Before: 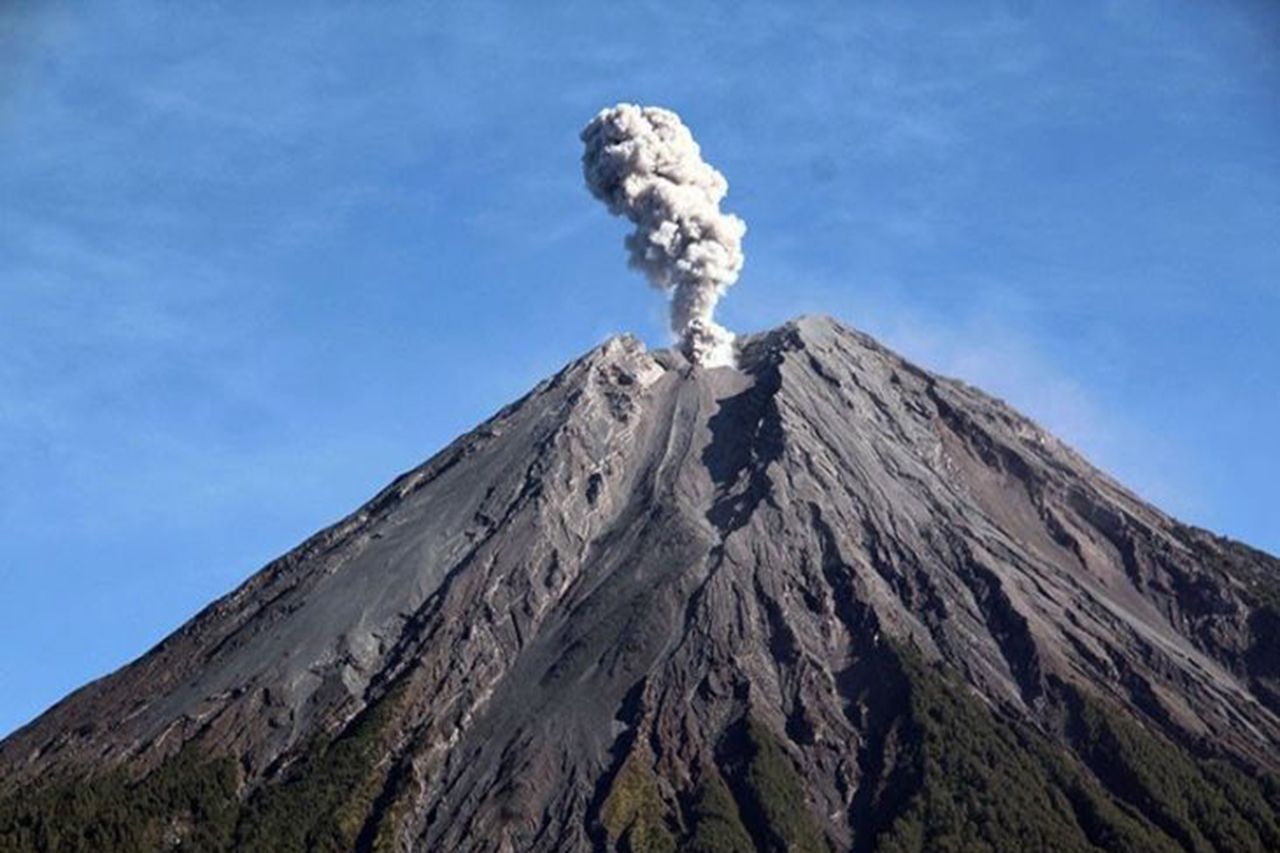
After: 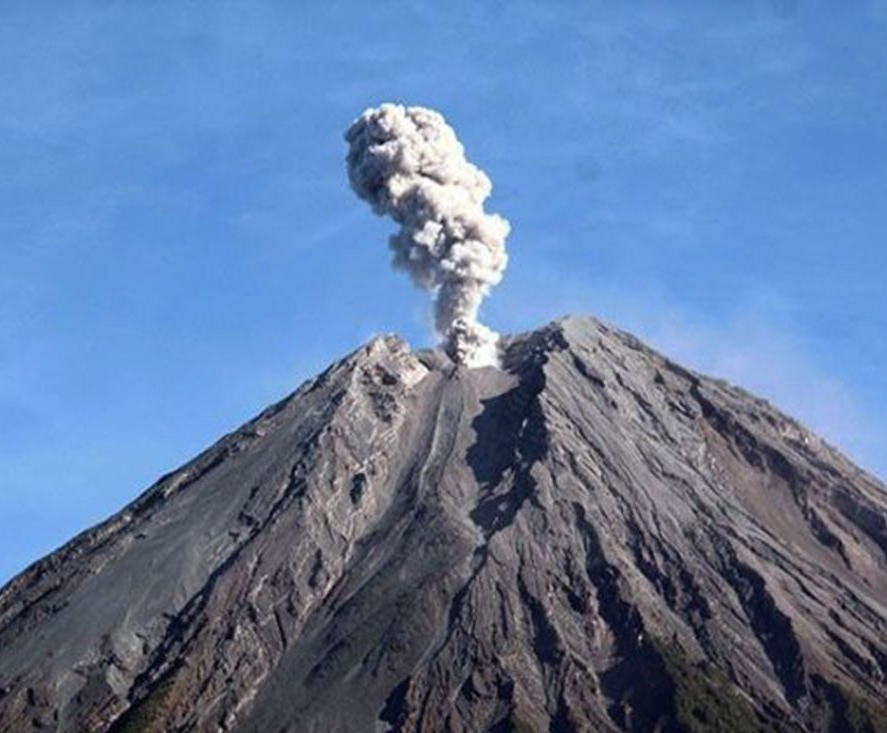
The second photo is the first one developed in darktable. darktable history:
tone equalizer: on, module defaults
crop: left 18.479%, right 12.2%, bottom 13.971%
shadows and highlights: shadows -23.08, highlights 46.15, soften with gaussian
